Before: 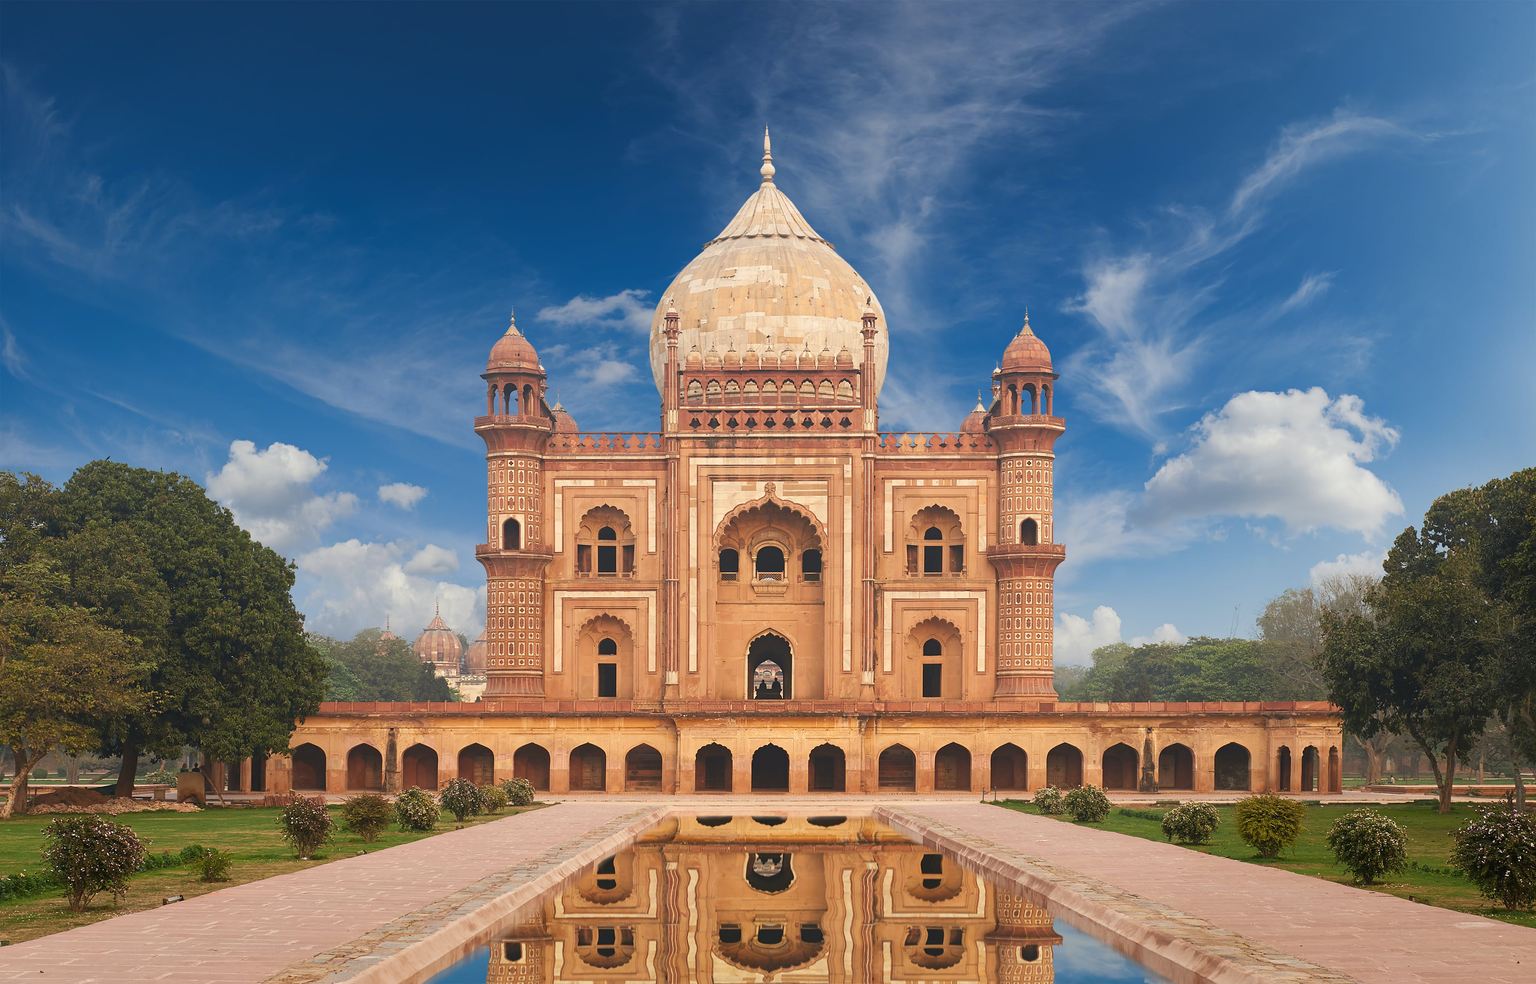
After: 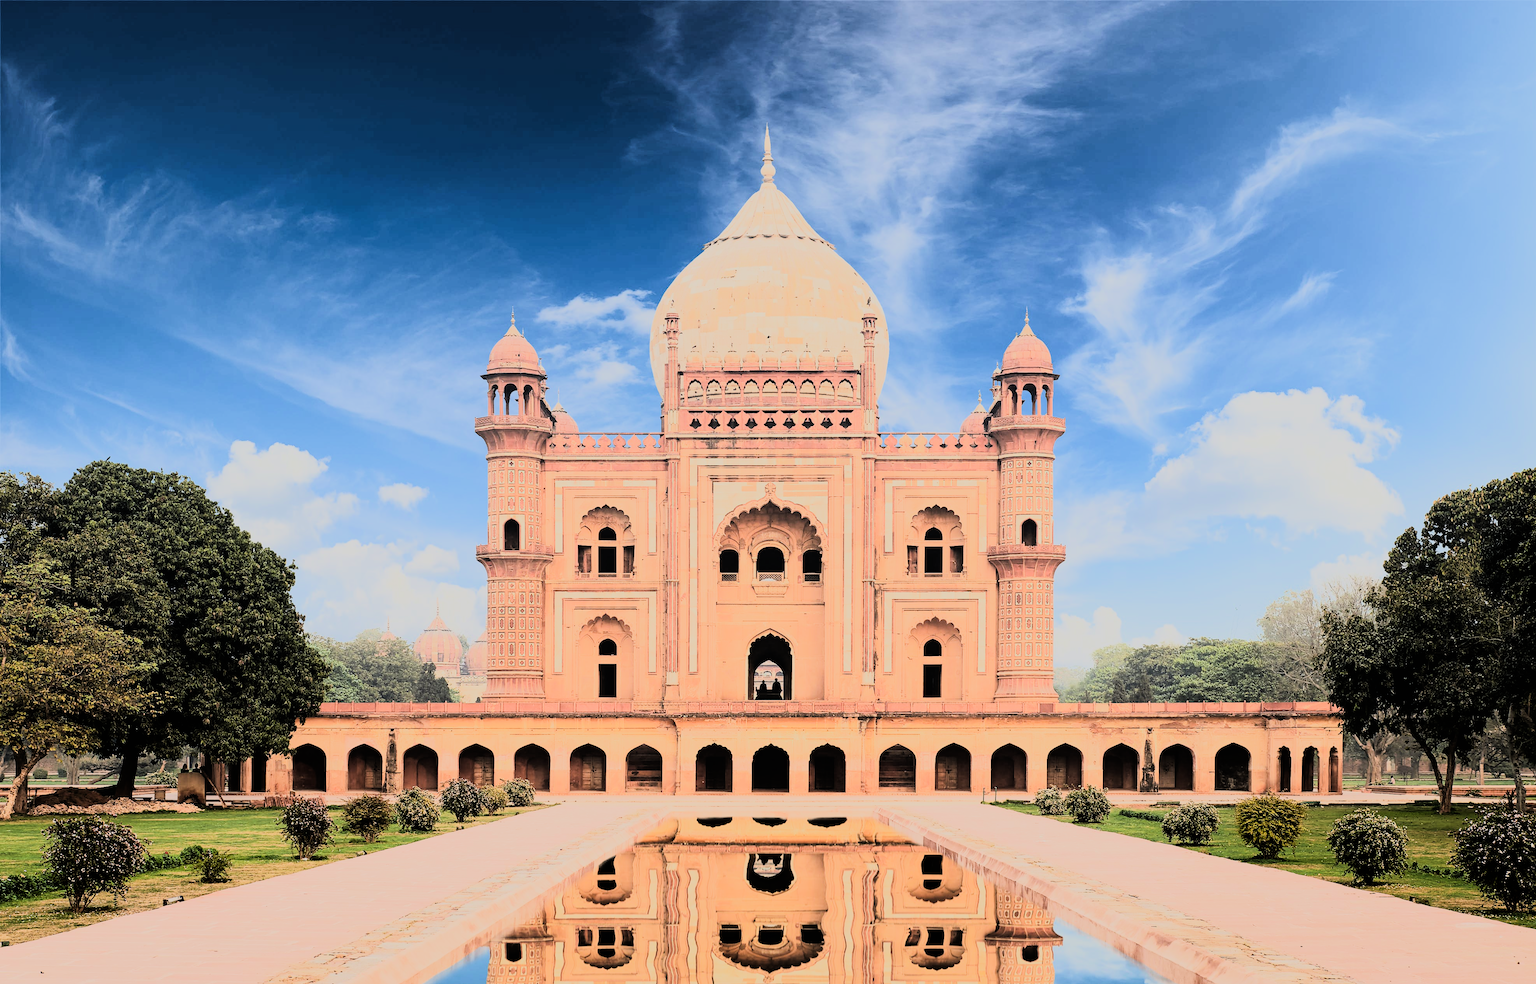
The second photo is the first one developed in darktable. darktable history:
rgb curve: curves: ch0 [(0, 0) (0.21, 0.15) (0.24, 0.21) (0.5, 0.75) (0.75, 0.96) (0.89, 0.99) (1, 1)]; ch1 [(0, 0.02) (0.21, 0.13) (0.25, 0.2) (0.5, 0.67) (0.75, 0.9) (0.89, 0.97) (1, 1)]; ch2 [(0, 0.02) (0.21, 0.13) (0.25, 0.2) (0.5, 0.67) (0.75, 0.9) (0.89, 0.97) (1, 1)], compensate middle gray true
tone equalizer: -8 EV -0.75 EV, -7 EV -0.7 EV, -6 EV -0.6 EV, -5 EV -0.4 EV, -3 EV 0.4 EV, -2 EV 0.6 EV, -1 EV 0.7 EV, +0 EV 0.75 EV, edges refinement/feathering 500, mask exposure compensation -1.57 EV, preserve details no
filmic rgb: black relative exposure -7.65 EV, white relative exposure 4.56 EV, hardness 3.61
